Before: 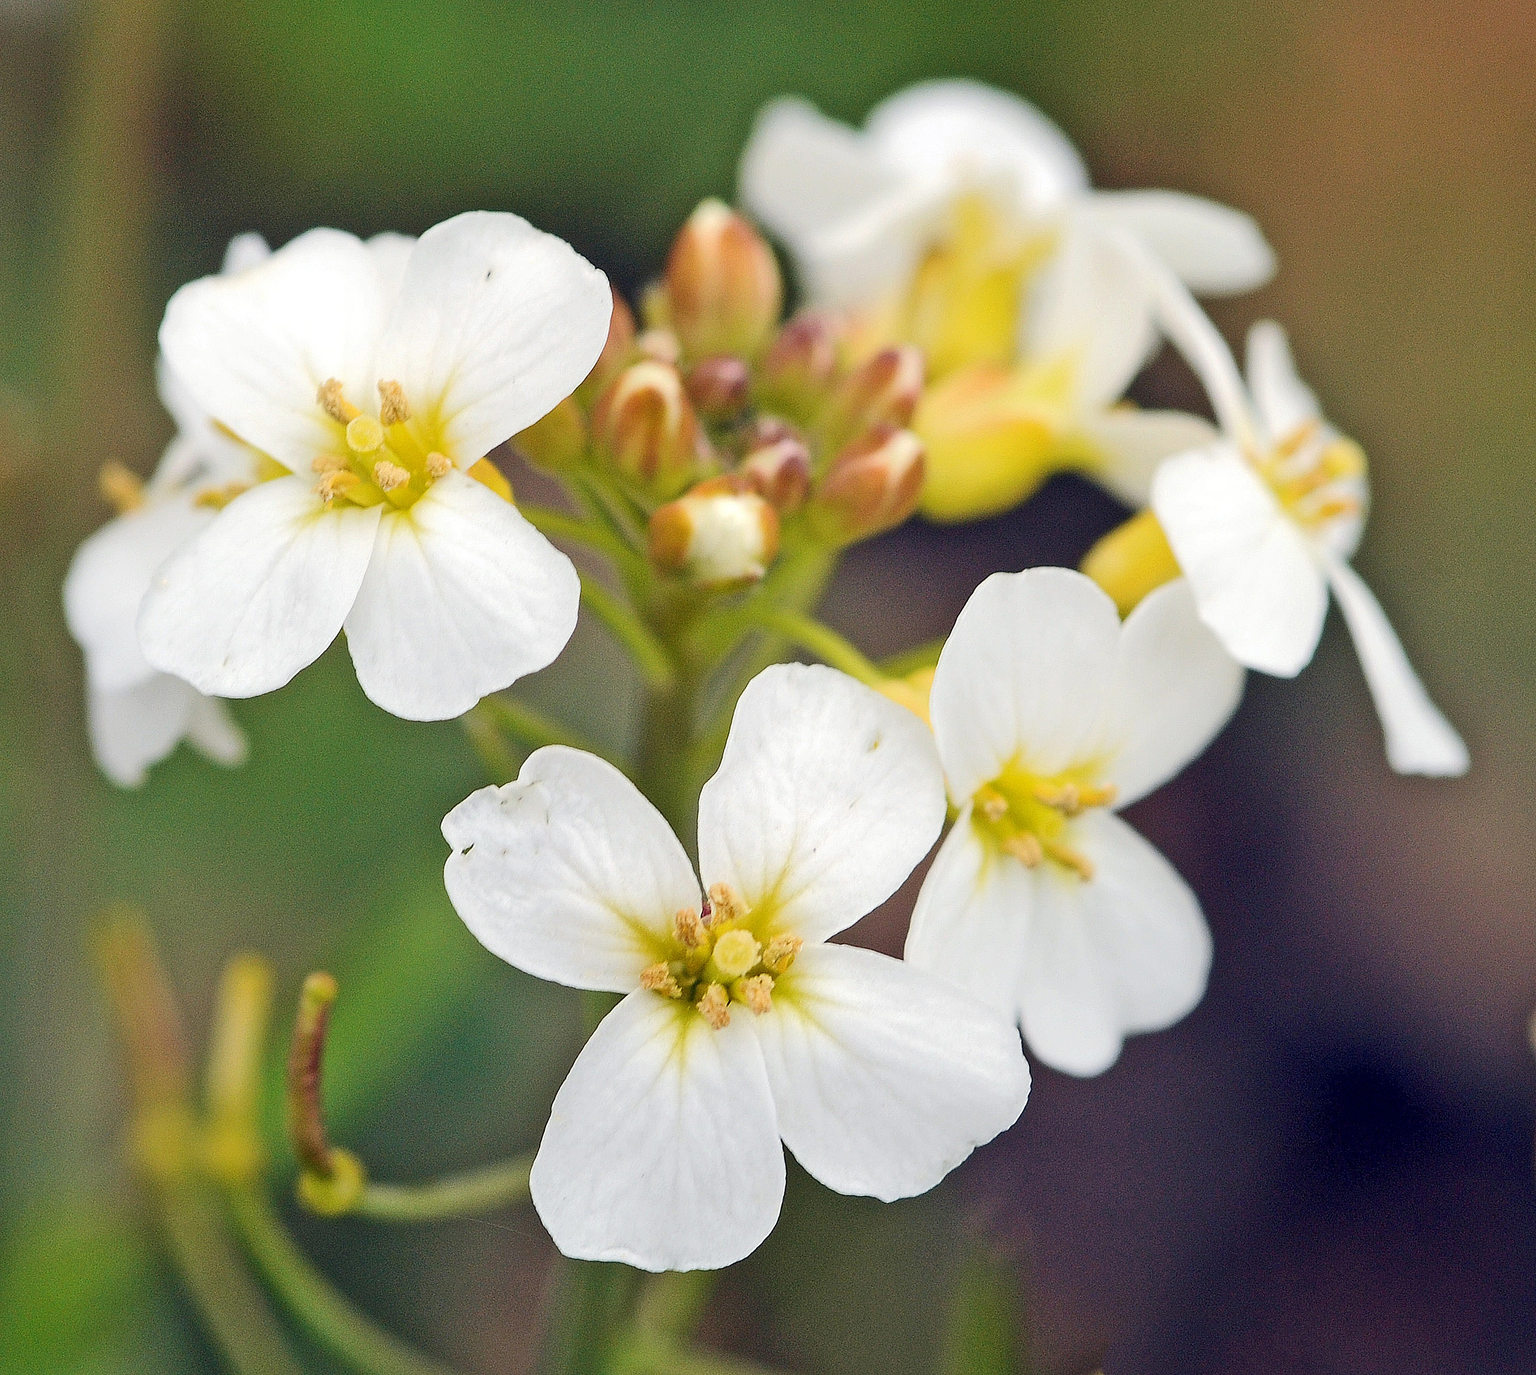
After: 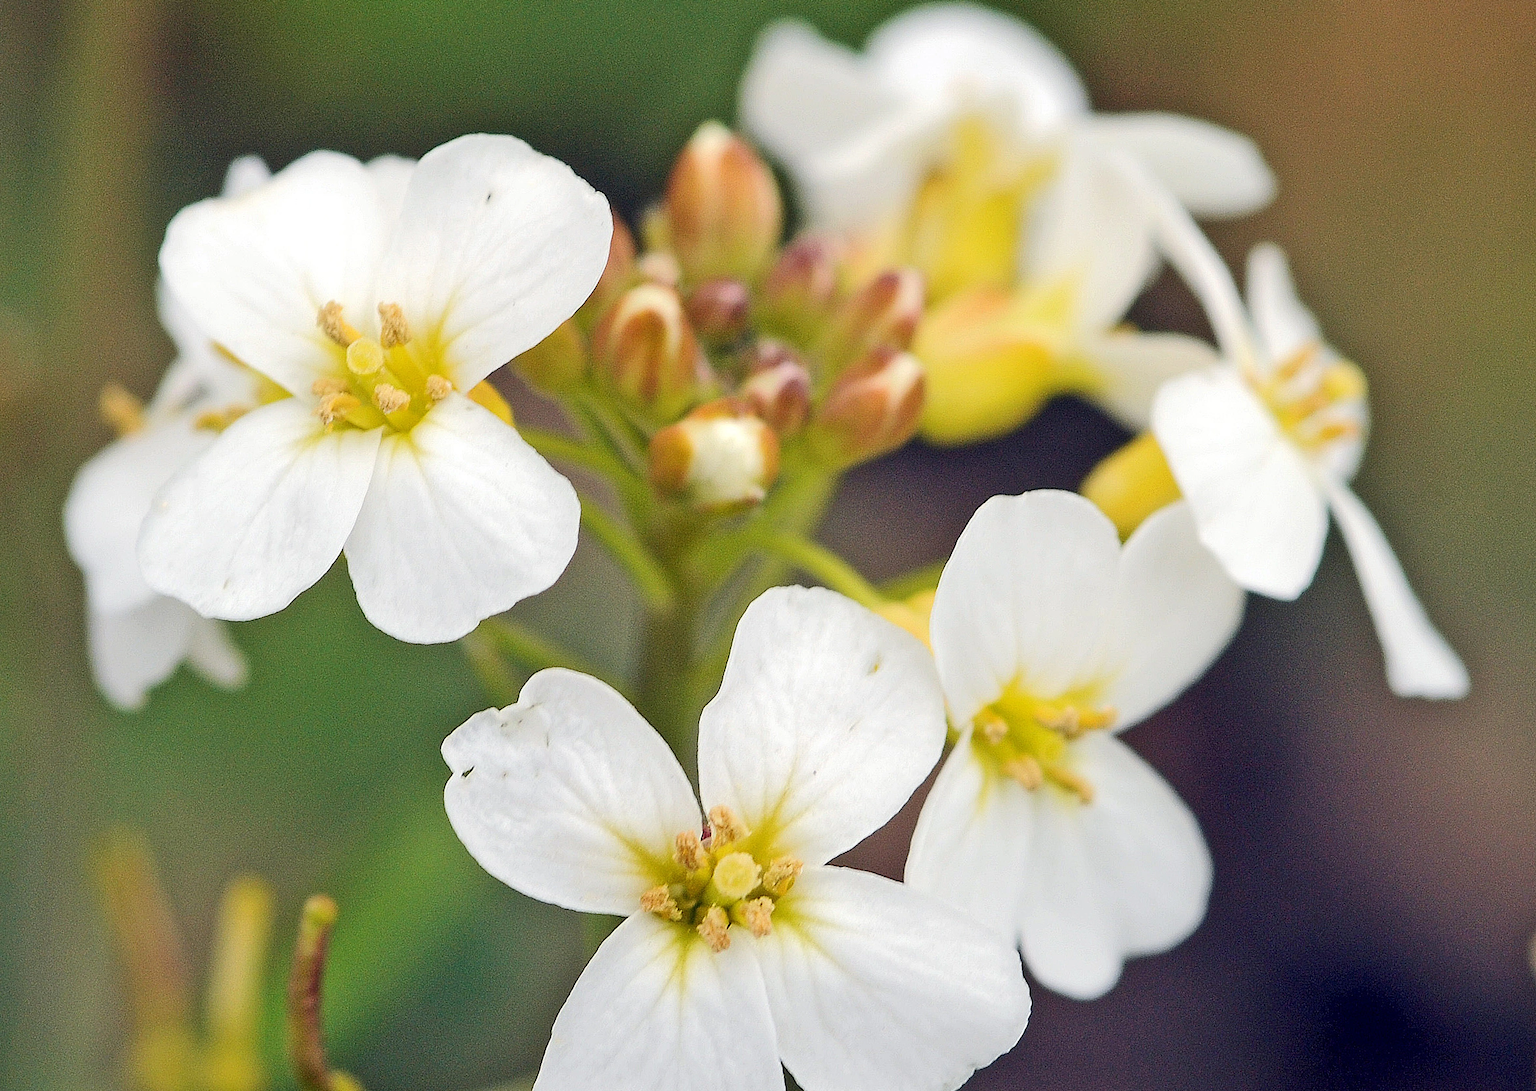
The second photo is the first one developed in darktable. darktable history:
crop and rotate: top 5.666%, bottom 14.922%
